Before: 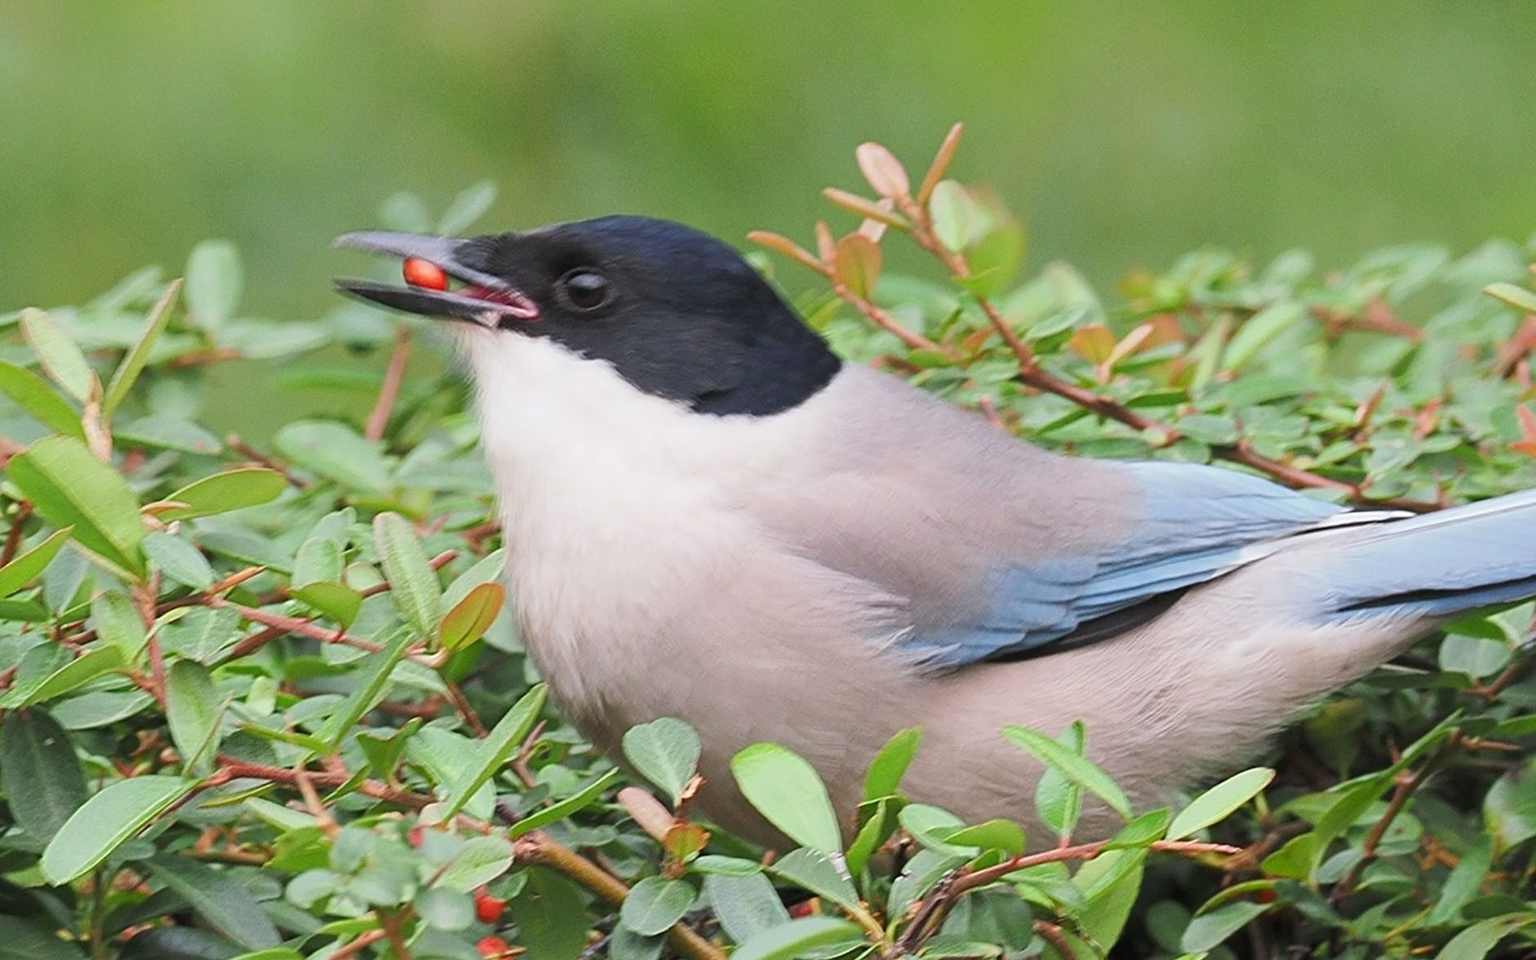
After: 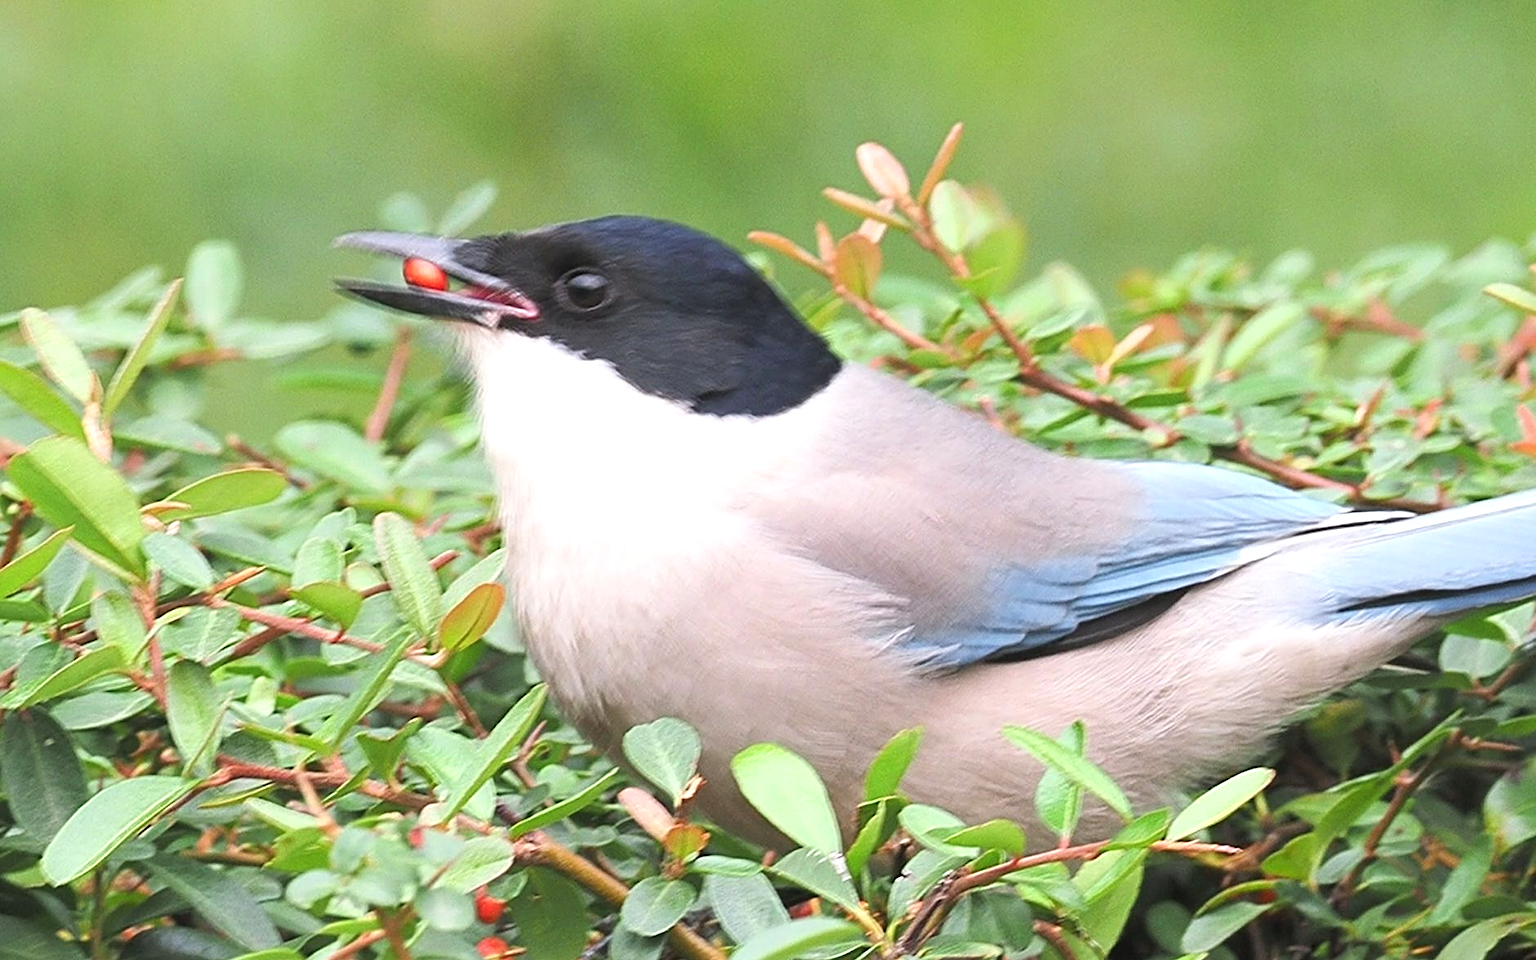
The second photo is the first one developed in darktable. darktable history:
exposure: black level correction -0.002, exposure 0.534 EV, compensate highlight preservation false
sharpen: amount 0.205
